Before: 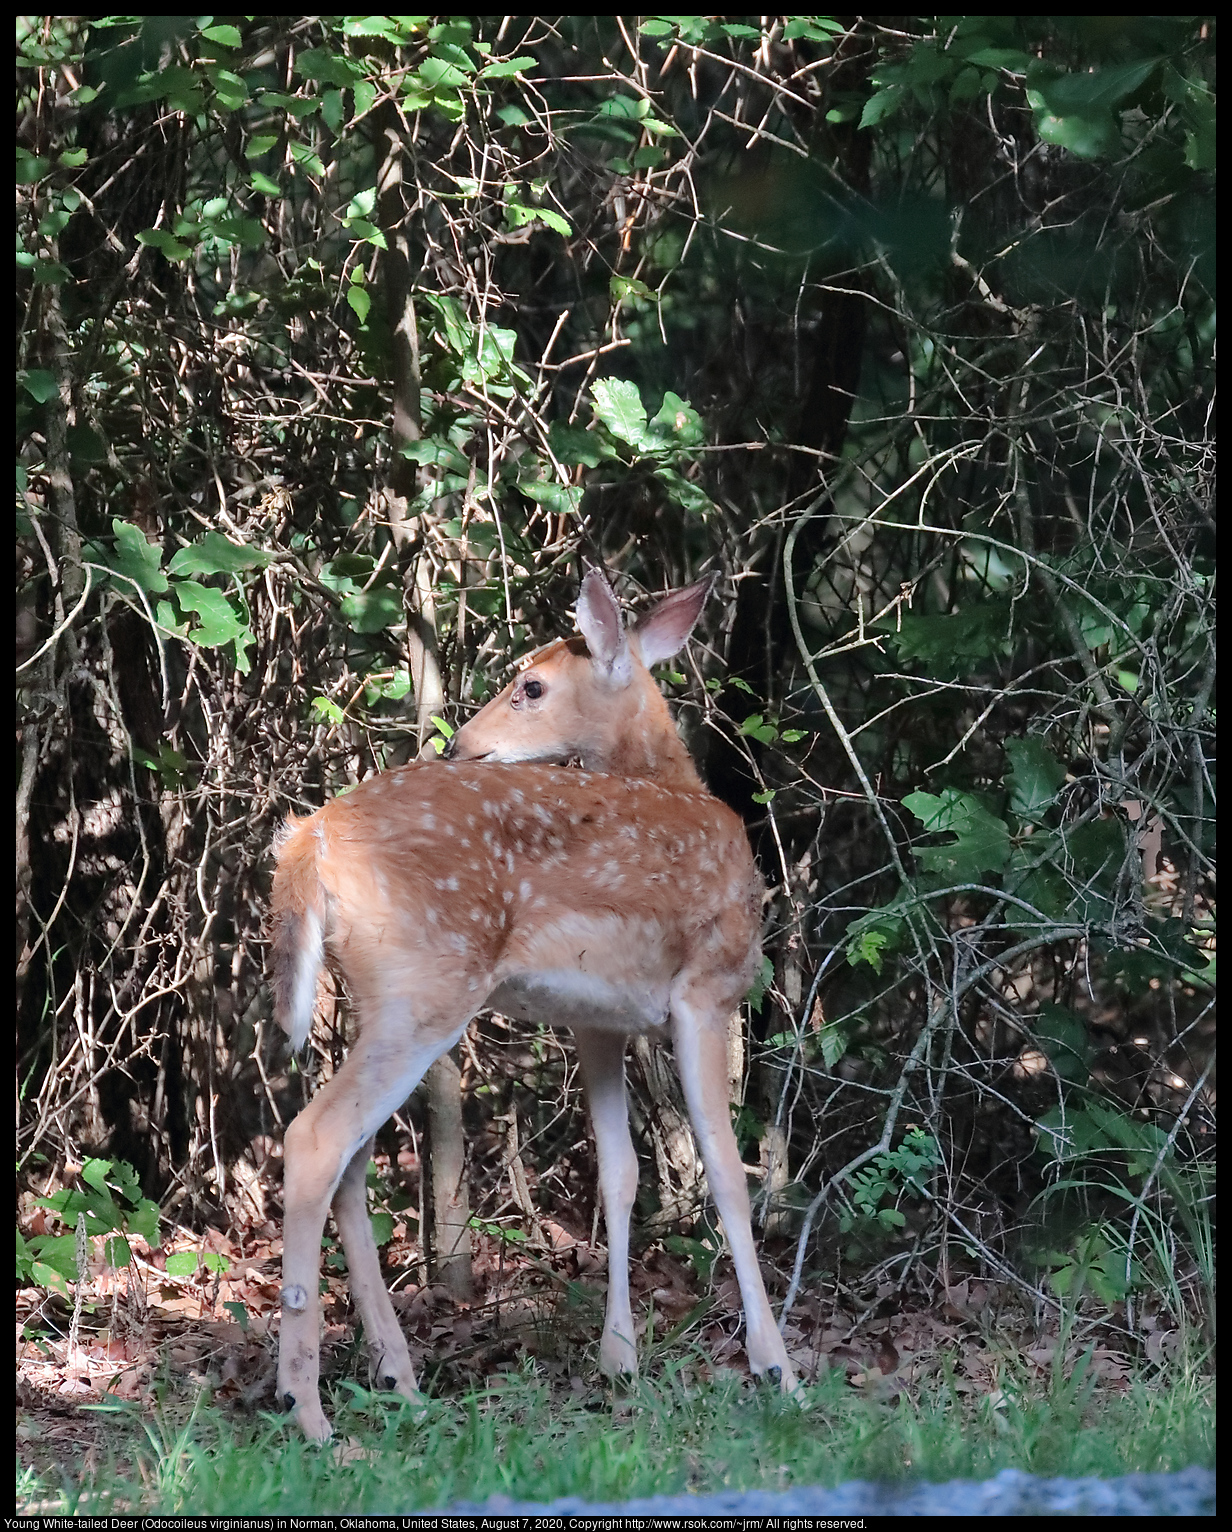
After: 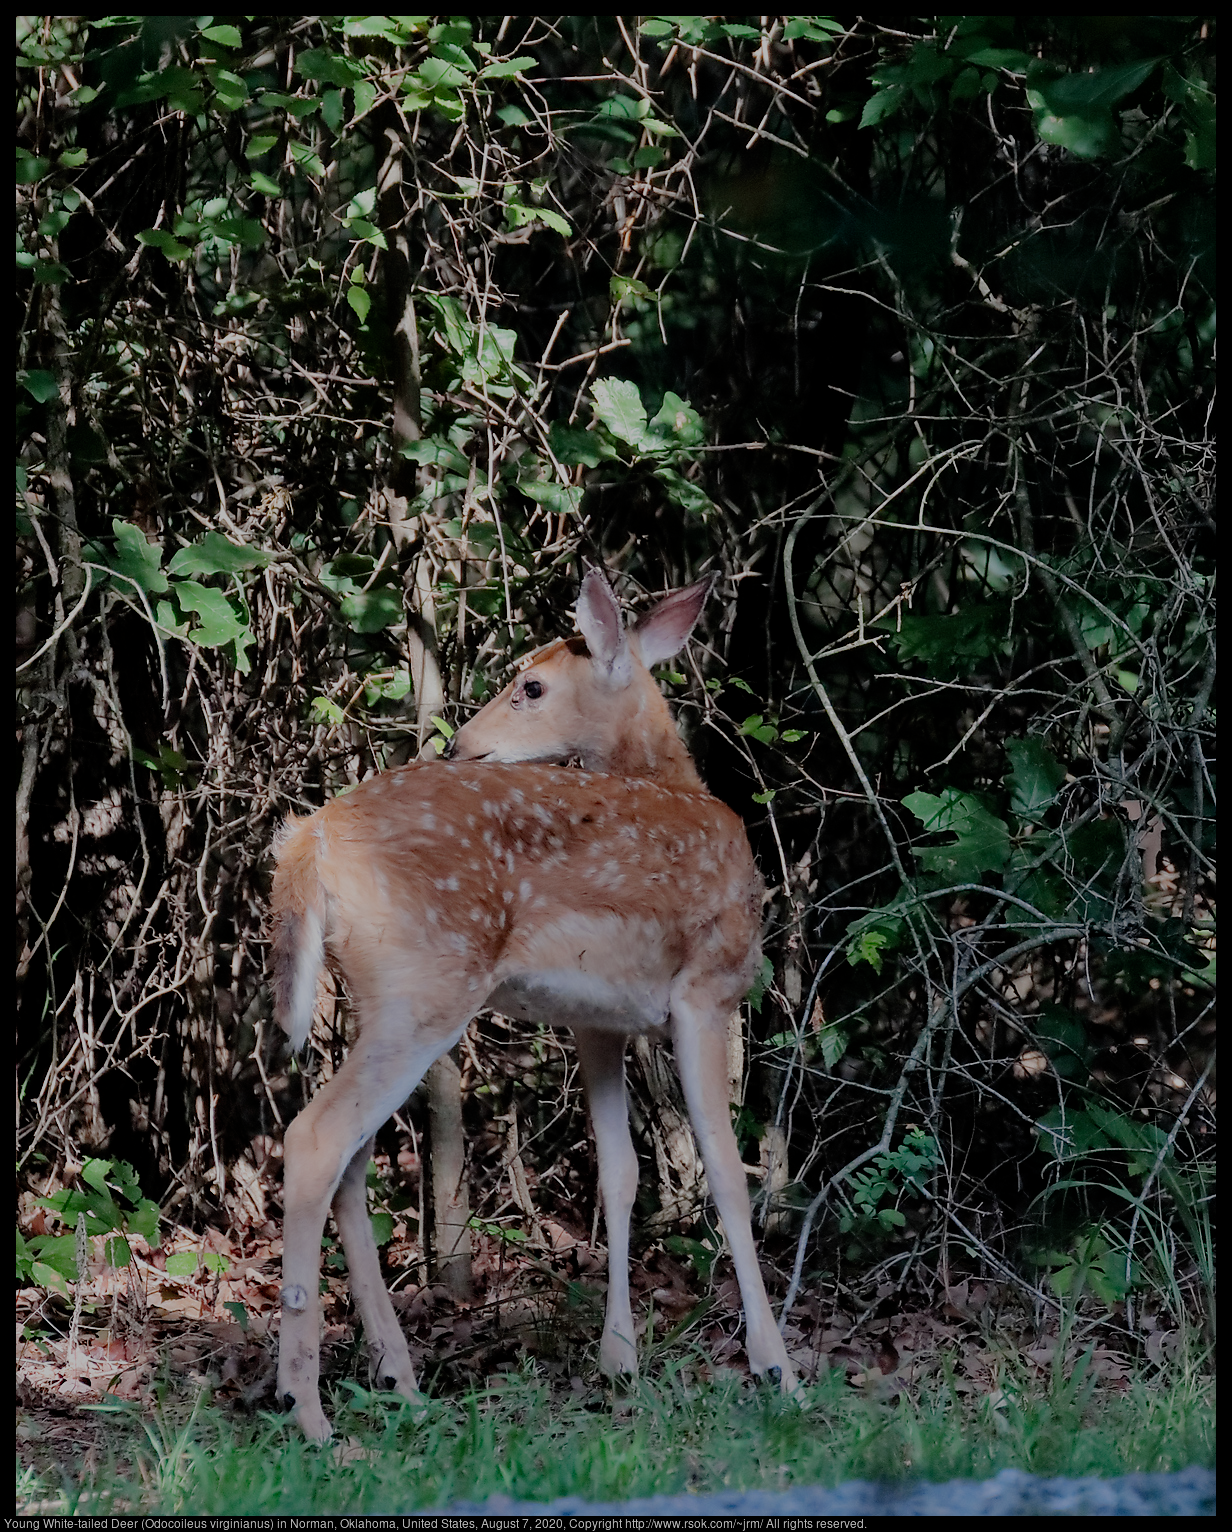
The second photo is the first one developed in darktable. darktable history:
tone equalizer: on, module defaults
filmic rgb: middle gray luminance 30%, black relative exposure -9 EV, white relative exposure 7 EV, threshold 6 EV, target black luminance 0%, hardness 2.94, latitude 2.04%, contrast 0.963, highlights saturation mix 5%, shadows ↔ highlights balance 12.16%, add noise in highlights 0, preserve chrominance no, color science v3 (2019), use custom middle-gray values true, iterations of high-quality reconstruction 0, contrast in highlights soft, enable highlight reconstruction true
